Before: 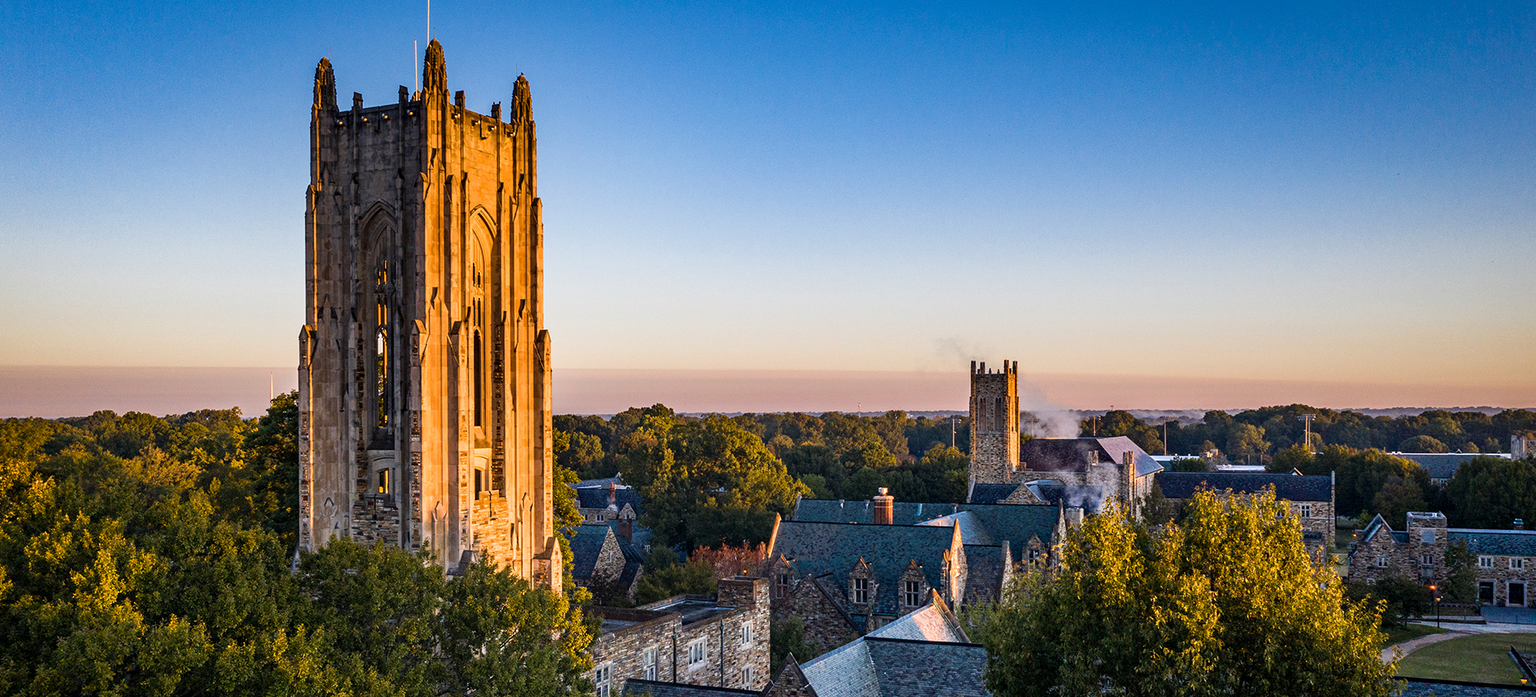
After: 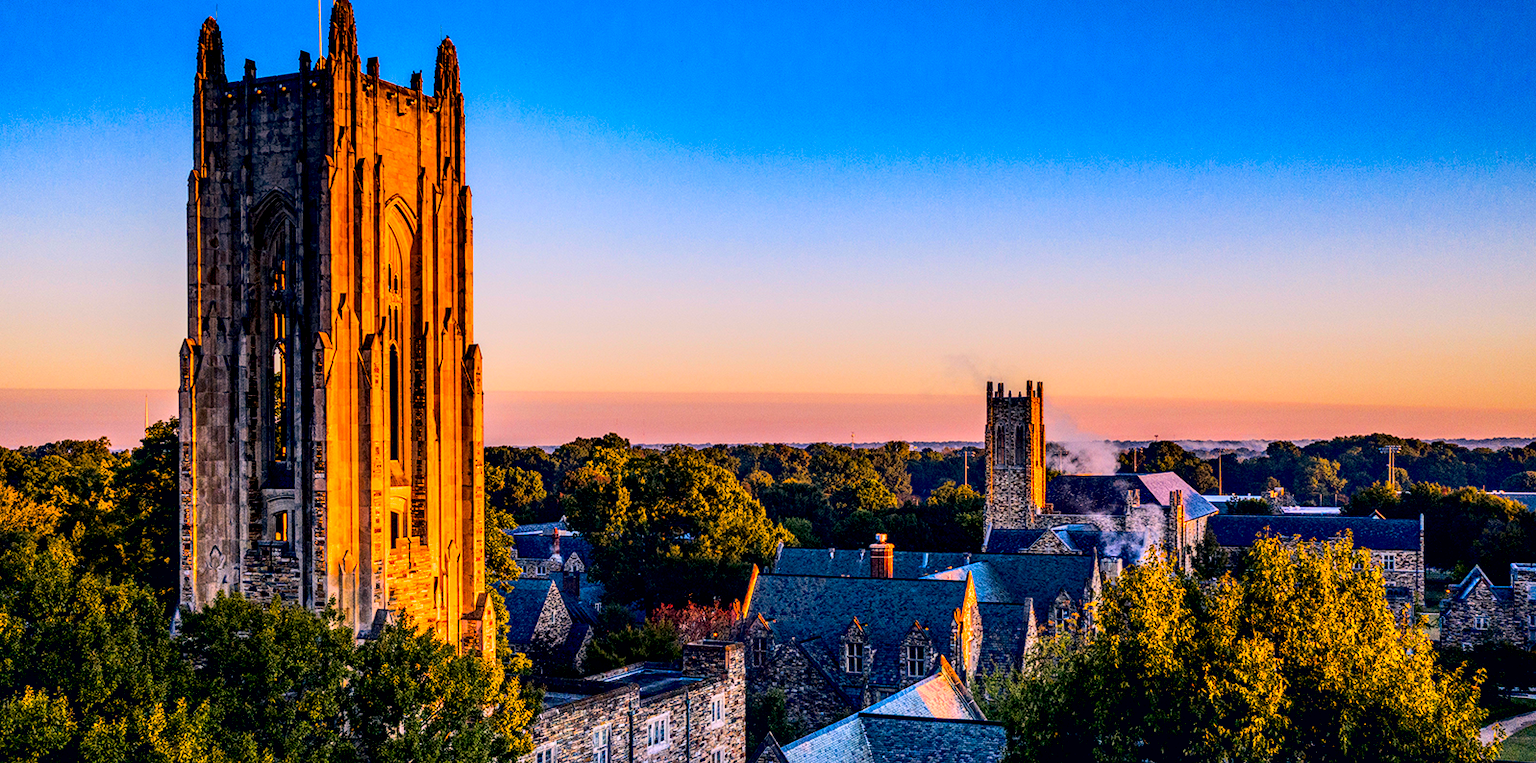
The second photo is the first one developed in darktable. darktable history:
crop: left 9.776%, top 6.259%, right 6.947%, bottom 2.515%
filmic rgb: middle gray luminance 3.49%, black relative exposure -5.99 EV, white relative exposure 6.33 EV, dynamic range scaling 21.89%, target black luminance 0%, hardness 2.32, latitude 45.44%, contrast 0.78, highlights saturation mix 99.32%, shadows ↔ highlights balance 0.24%, color science v6 (2022)
color correction: highlights a* 13.69, highlights b* 6.01, shadows a* -5.66, shadows b* -15.83, saturation 0.85
local contrast: highlights 60%, shadows 60%, detail 160%
tone equalizer: edges refinement/feathering 500, mask exposure compensation -1.57 EV, preserve details no
contrast brightness saturation: contrast 0.262, brightness 0.015, saturation 0.864
